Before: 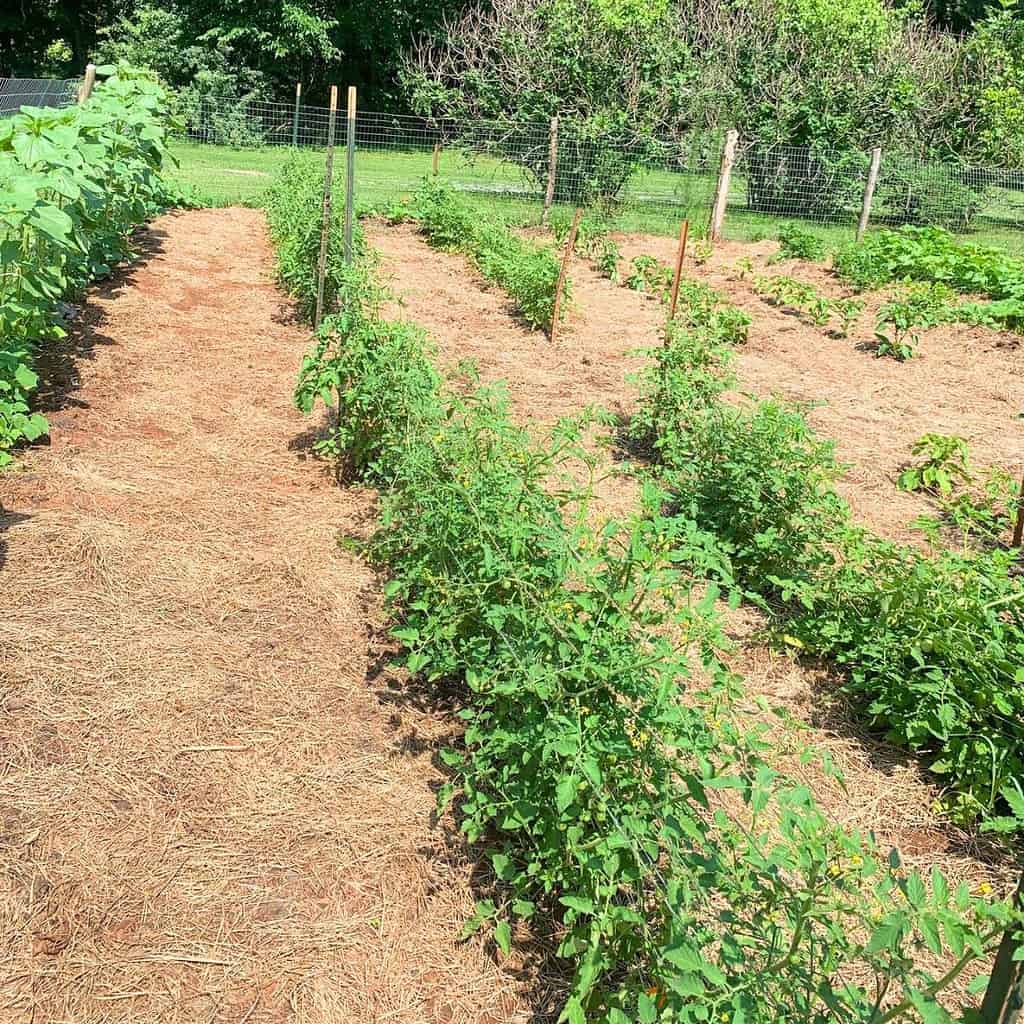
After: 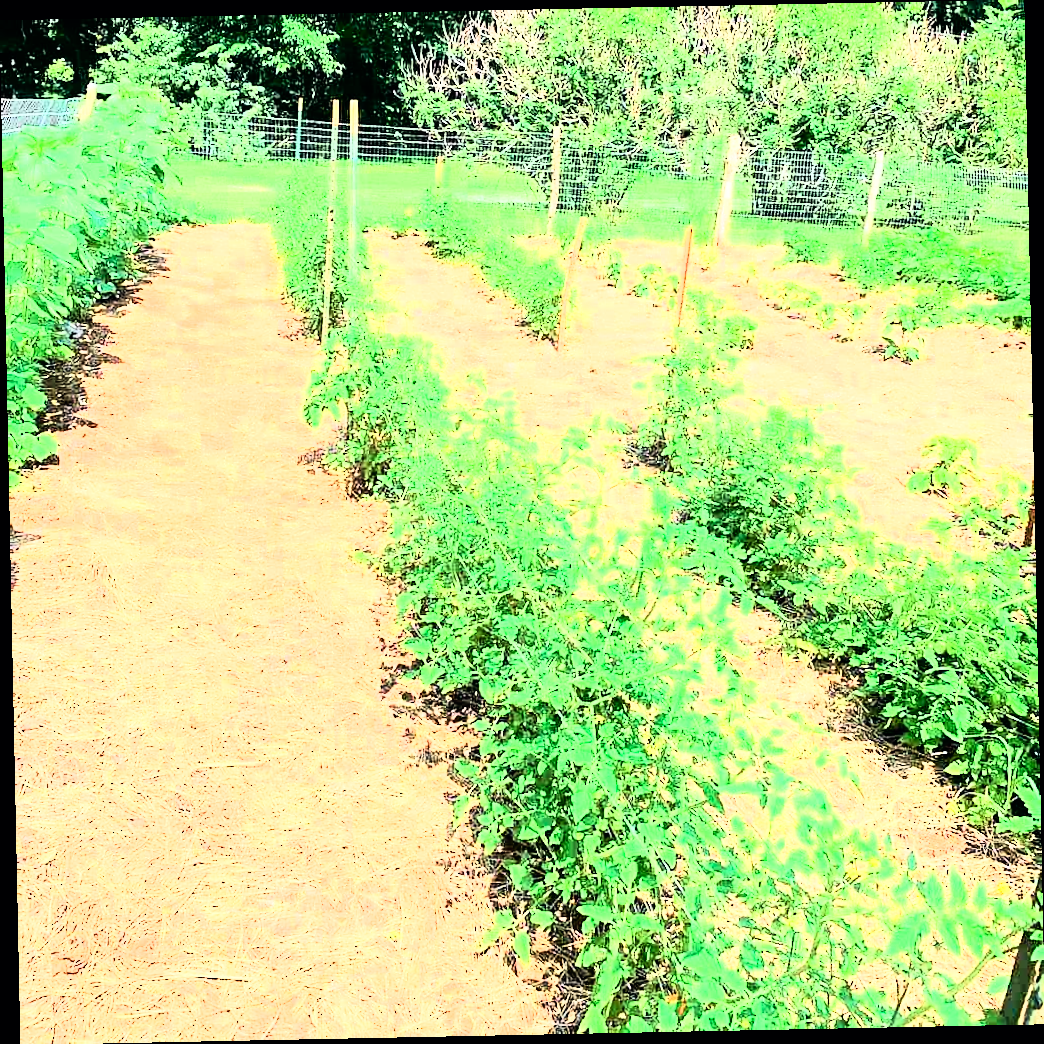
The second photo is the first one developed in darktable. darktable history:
rotate and perspective: rotation -1.17°, automatic cropping off
exposure: exposure 0.6 EV, compensate highlight preservation false
rgb curve: curves: ch0 [(0, 0) (0.21, 0.15) (0.24, 0.21) (0.5, 0.75) (0.75, 0.96) (0.89, 0.99) (1, 1)]; ch1 [(0, 0.02) (0.21, 0.13) (0.25, 0.2) (0.5, 0.67) (0.75, 0.9) (0.89, 0.97) (1, 1)]; ch2 [(0, 0.02) (0.21, 0.13) (0.25, 0.2) (0.5, 0.67) (0.75, 0.9) (0.89, 0.97) (1, 1)], compensate middle gray true
tone curve: curves: ch0 [(0, 0) (0.051, 0.027) (0.096, 0.071) (0.241, 0.247) (0.455, 0.52) (0.594, 0.692) (0.715, 0.845) (0.84, 0.936) (1, 1)]; ch1 [(0, 0) (0.1, 0.038) (0.318, 0.243) (0.399, 0.351) (0.478, 0.469) (0.499, 0.499) (0.534, 0.549) (0.565, 0.605) (0.601, 0.644) (0.666, 0.701) (1, 1)]; ch2 [(0, 0) (0.453, 0.45) (0.479, 0.483) (0.504, 0.499) (0.52, 0.508) (0.561, 0.573) (0.592, 0.617) (0.824, 0.815) (1, 1)], color space Lab, independent channels, preserve colors none
